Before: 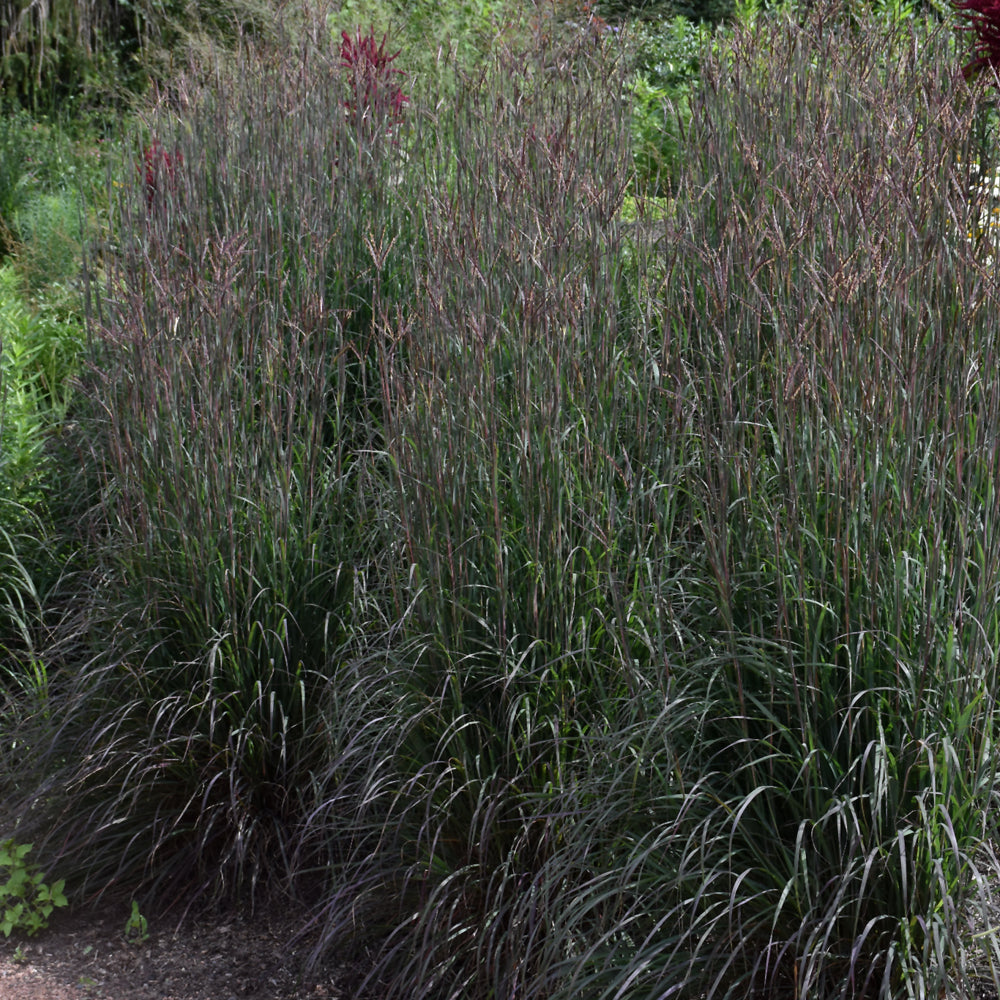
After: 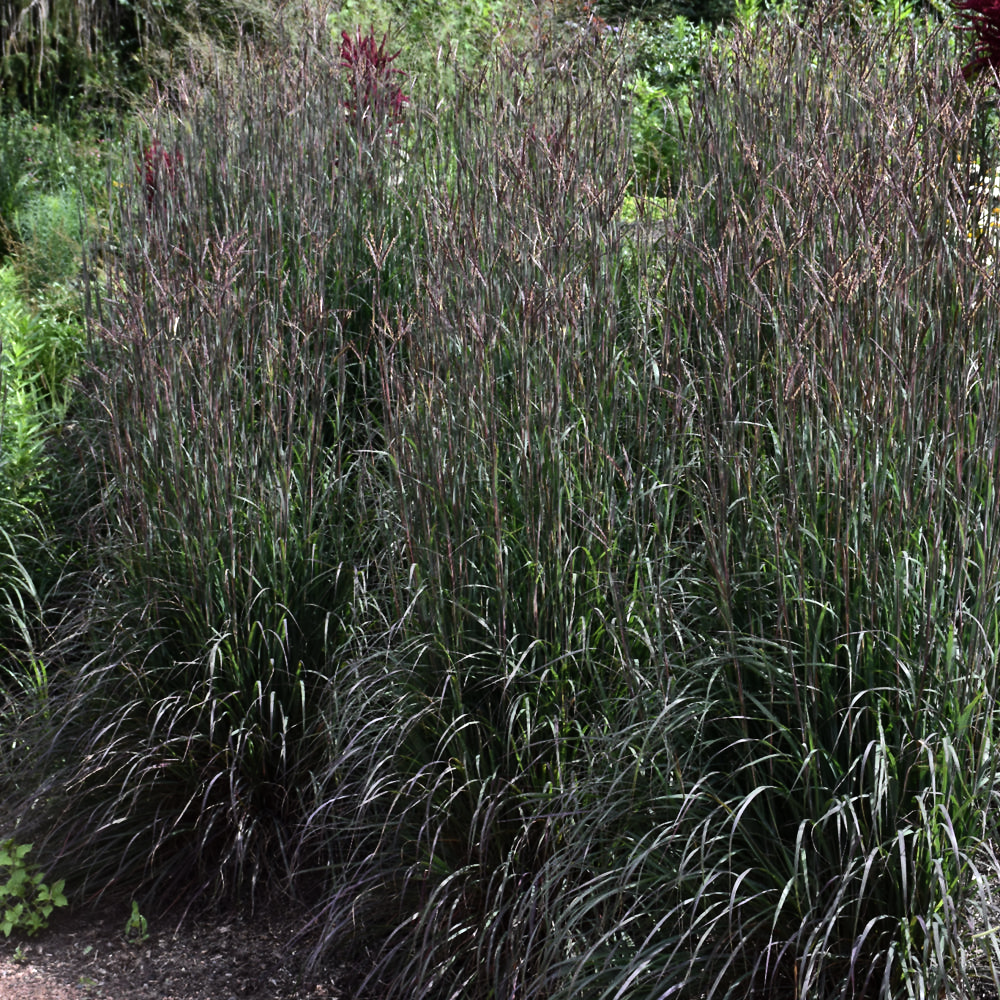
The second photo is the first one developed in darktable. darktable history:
tone equalizer: -8 EV -0.75 EV, -7 EV -0.7 EV, -6 EV -0.6 EV, -5 EV -0.4 EV, -3 EV 0.4 EV, -2 EV 0.6 EV, -1 EV 0.7 EV, +0 EV 0.75 EV, edges refinement/feathering 500, mask exposure compensation -1.57 EV, preserve details no
shadows and highlights: shadows 37.27, highlights -28.18, soften with gaussian
